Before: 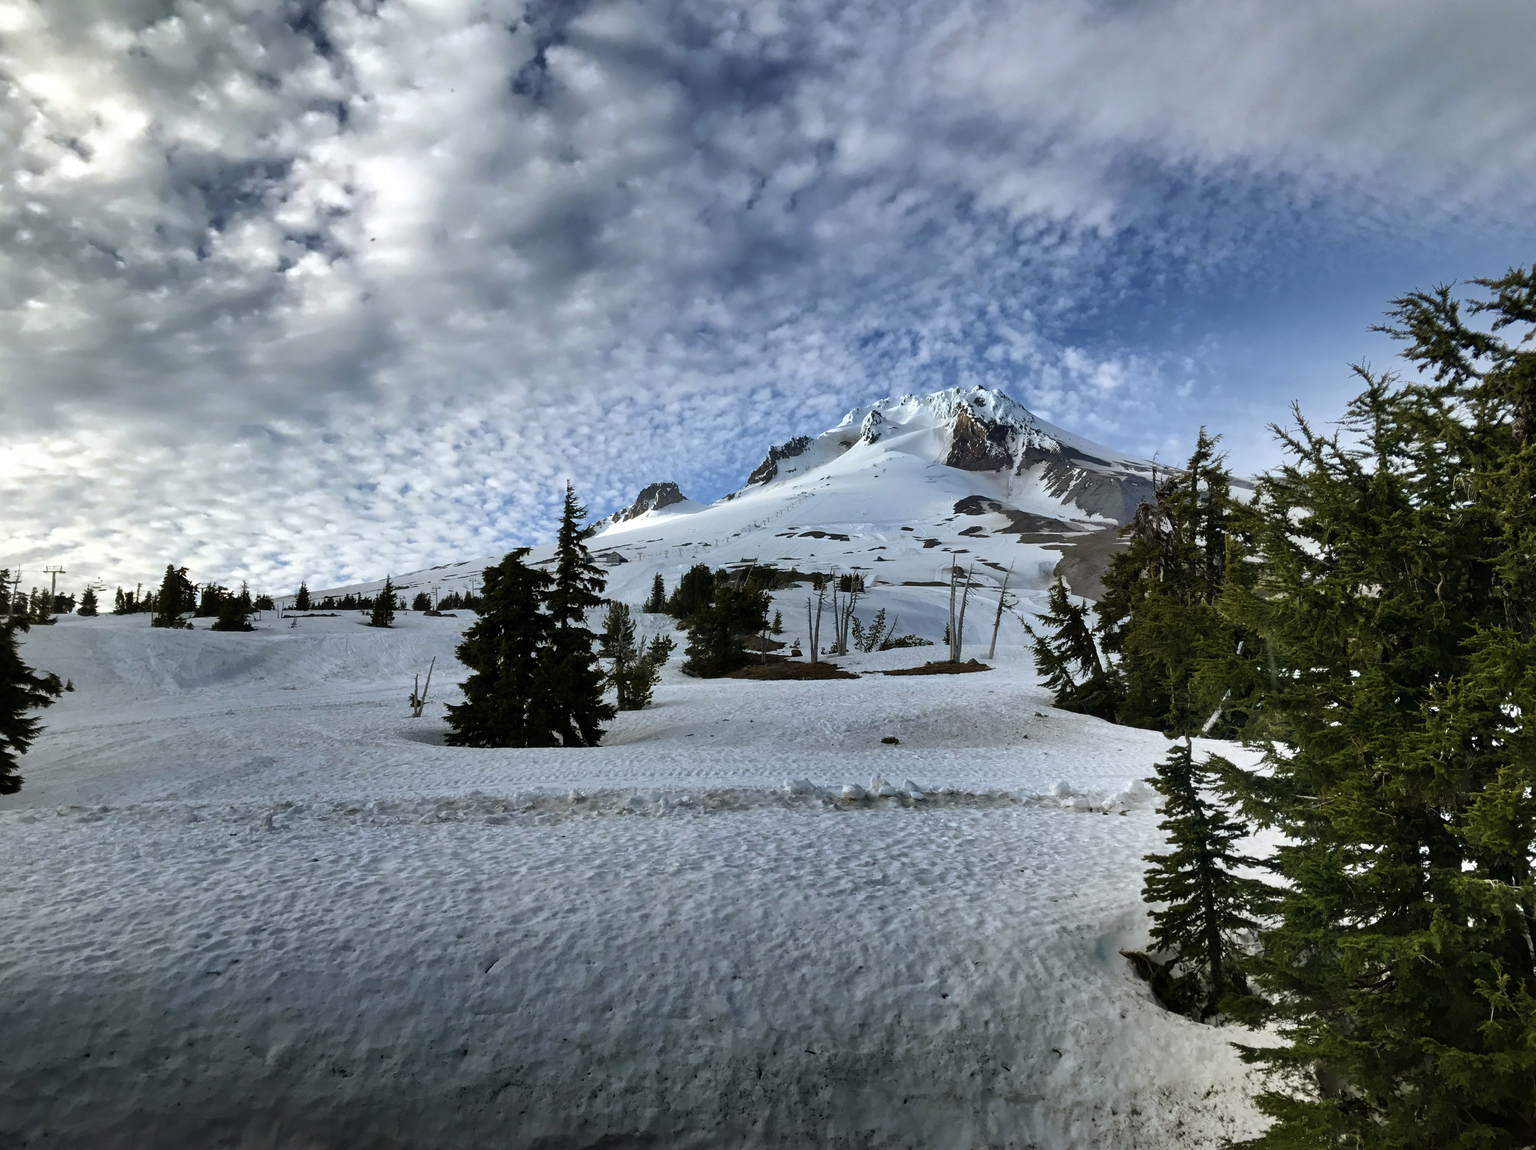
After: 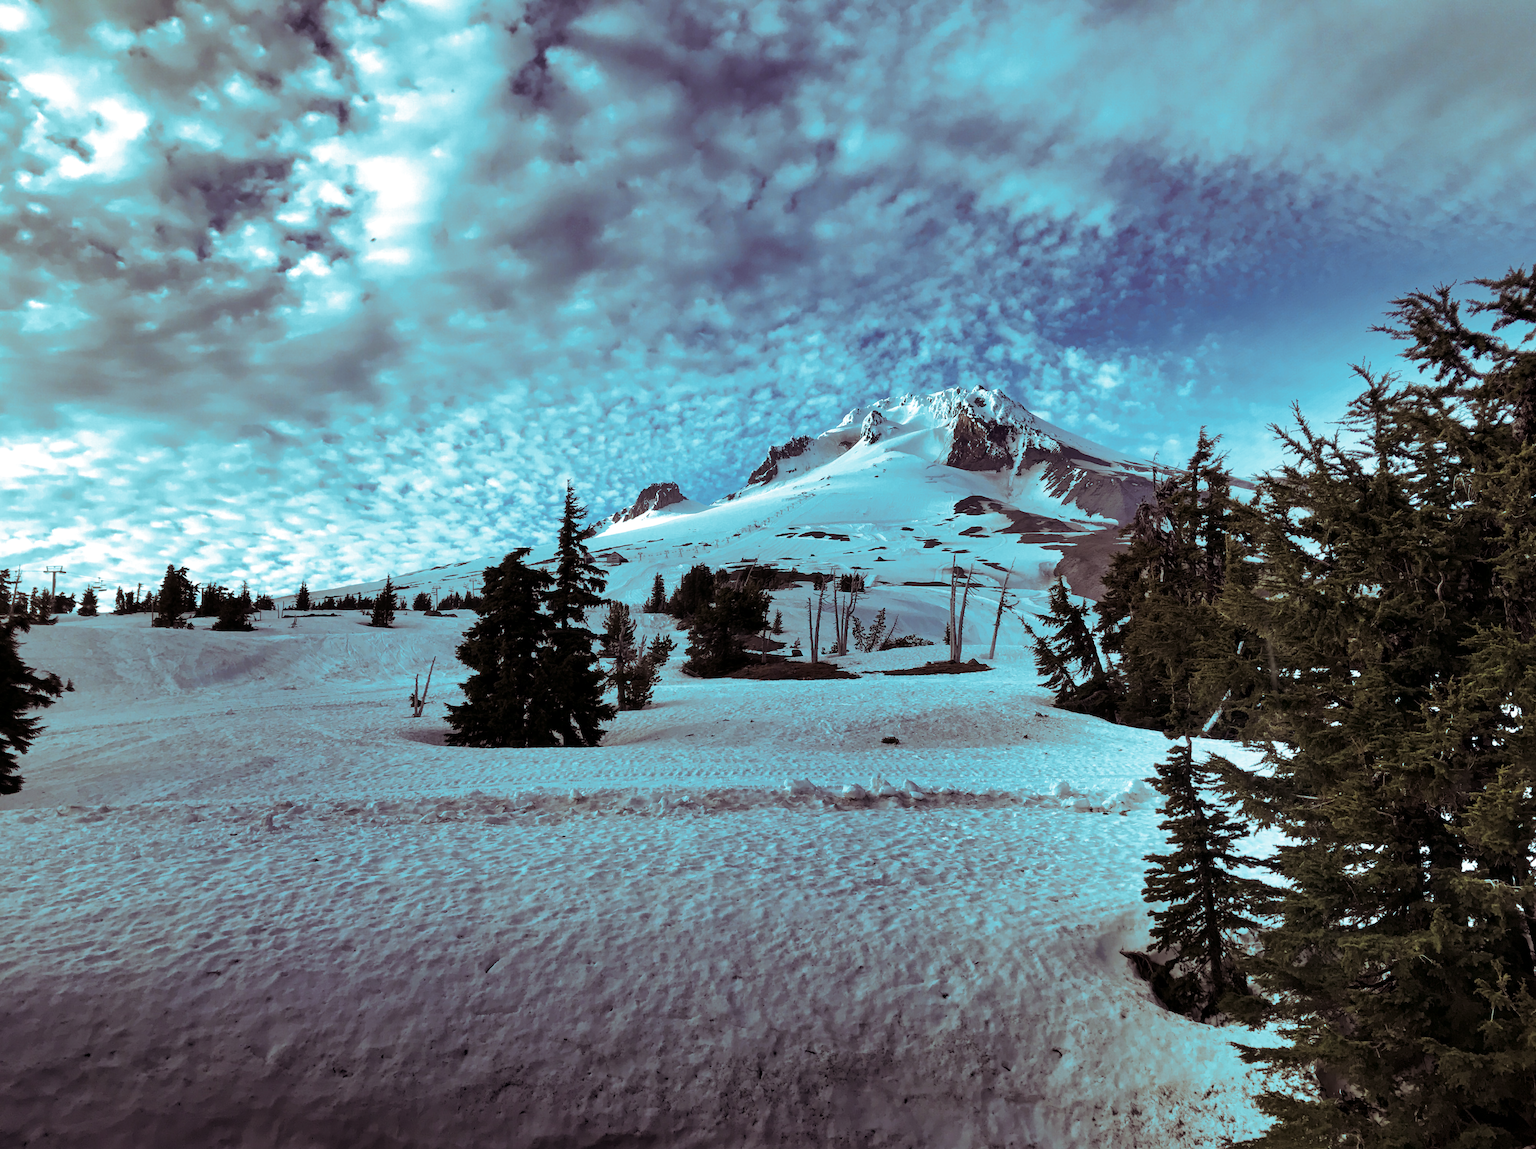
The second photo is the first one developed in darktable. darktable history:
local contrast: highlights 100%, shadows 100%, detail 120%, midtone range 0.2
split-toning: shadows › hue 327.6°, highlights › hue 198°, highlights › saturation 0.55, balance -21.25, compress 0%
